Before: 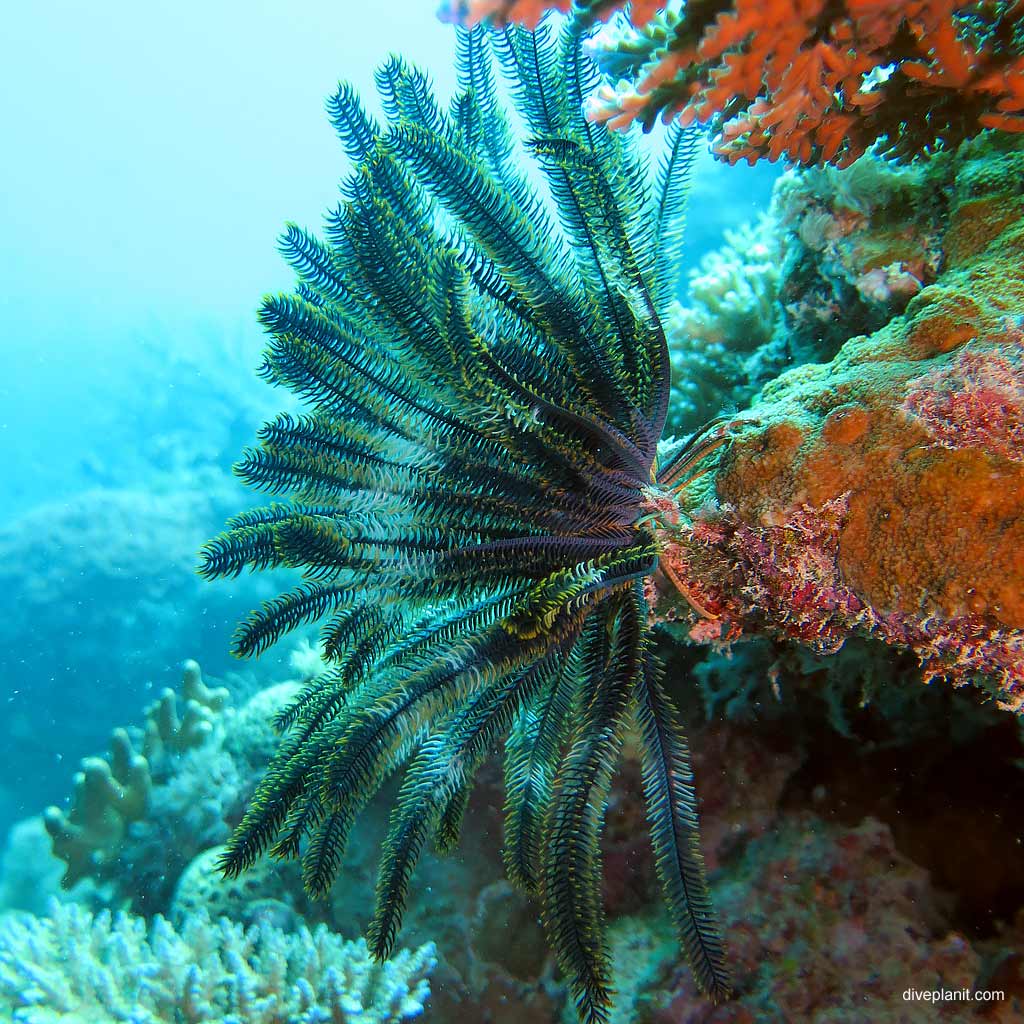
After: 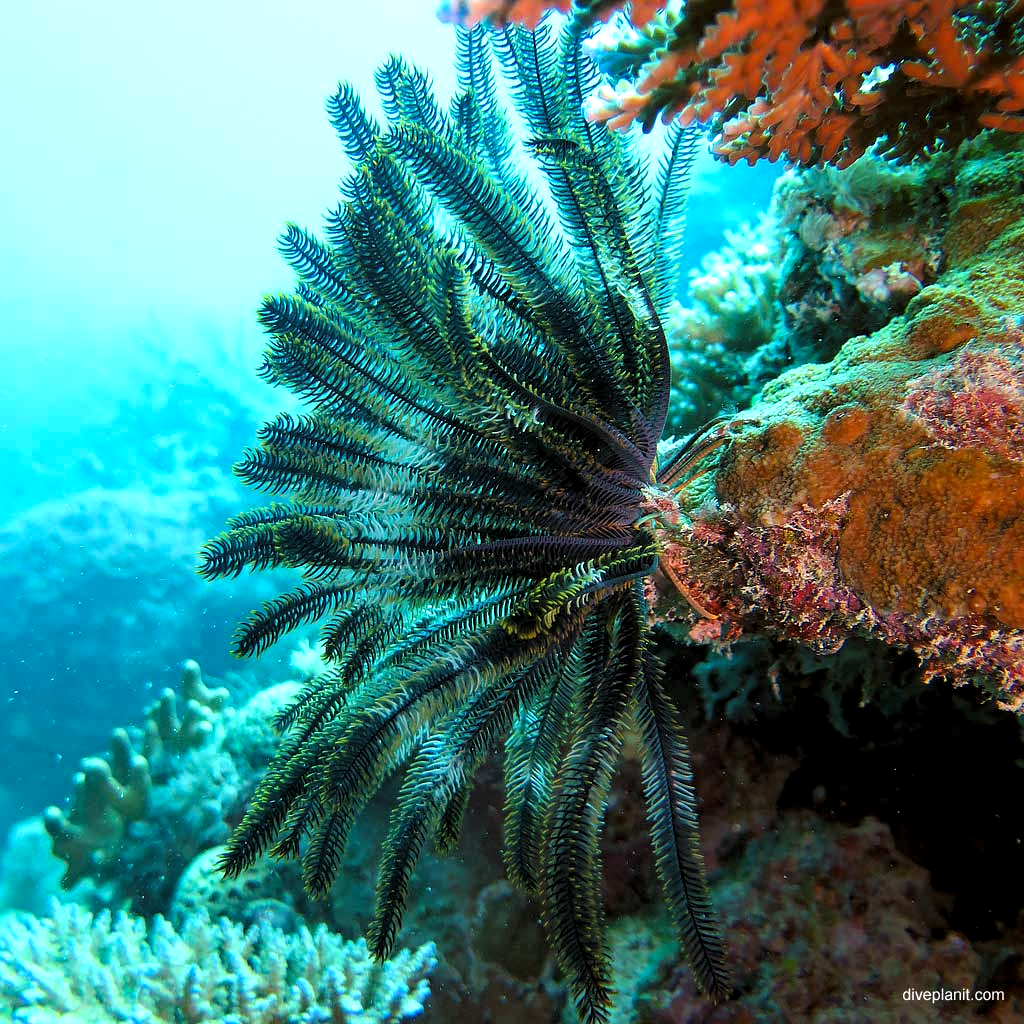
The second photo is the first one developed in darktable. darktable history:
haze removal: compatibility mode true, adaptive false
levels: levels [0.052, 0.496, 0.908]
